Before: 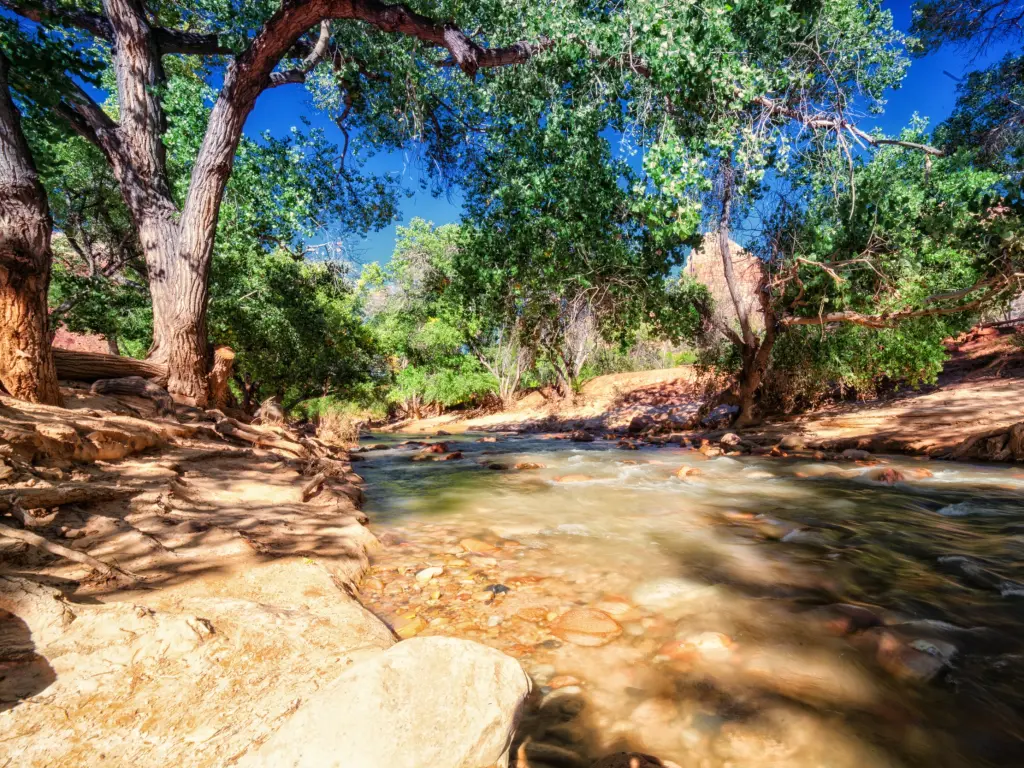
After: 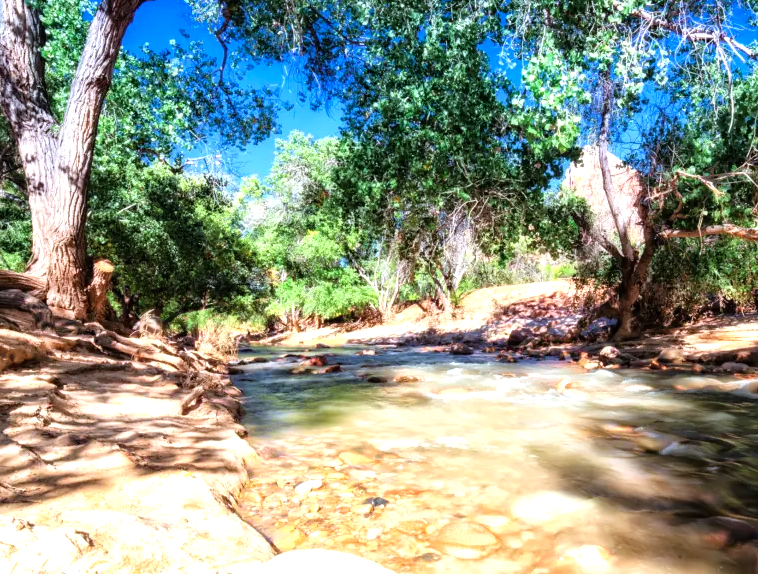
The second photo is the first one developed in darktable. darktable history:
tone equalizer: -8 EV -0.757 EV, -7 EV -0.733 EV, -6 EV -0.566 EV, -5 EV -0.372 EV, -3 EV 0.401 EV, -2 EV 0.6 EV, -1 EV 0.683 EV, +0 EV 0.738 EV
crop and rotate: left 11.901%, top 11.355%, right 14.064%, bottom 13.786%
color calibration: x 0.372, y 0.386, temperature 4285.47 K
